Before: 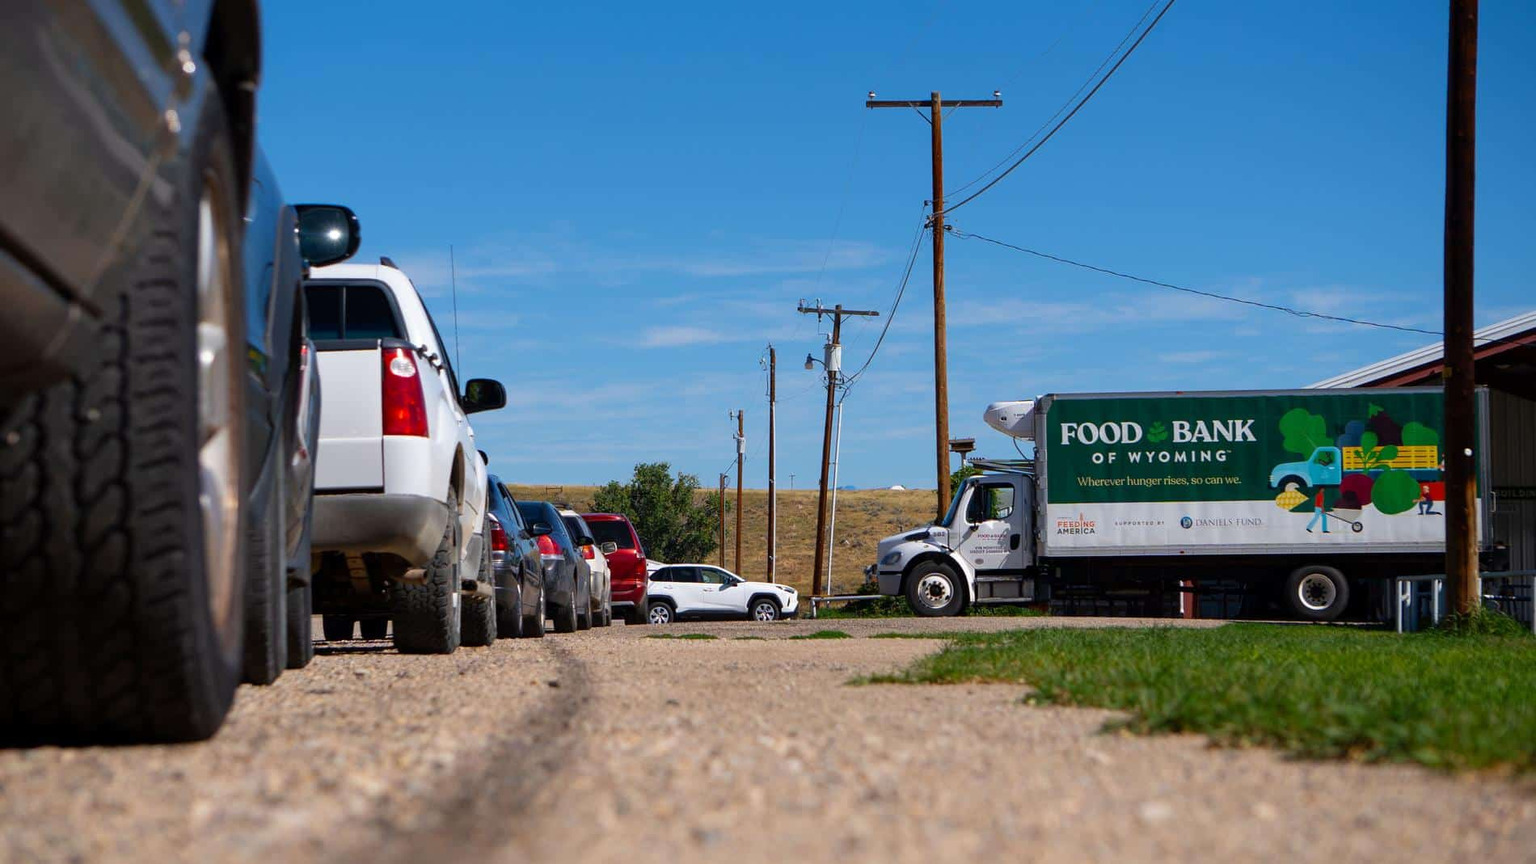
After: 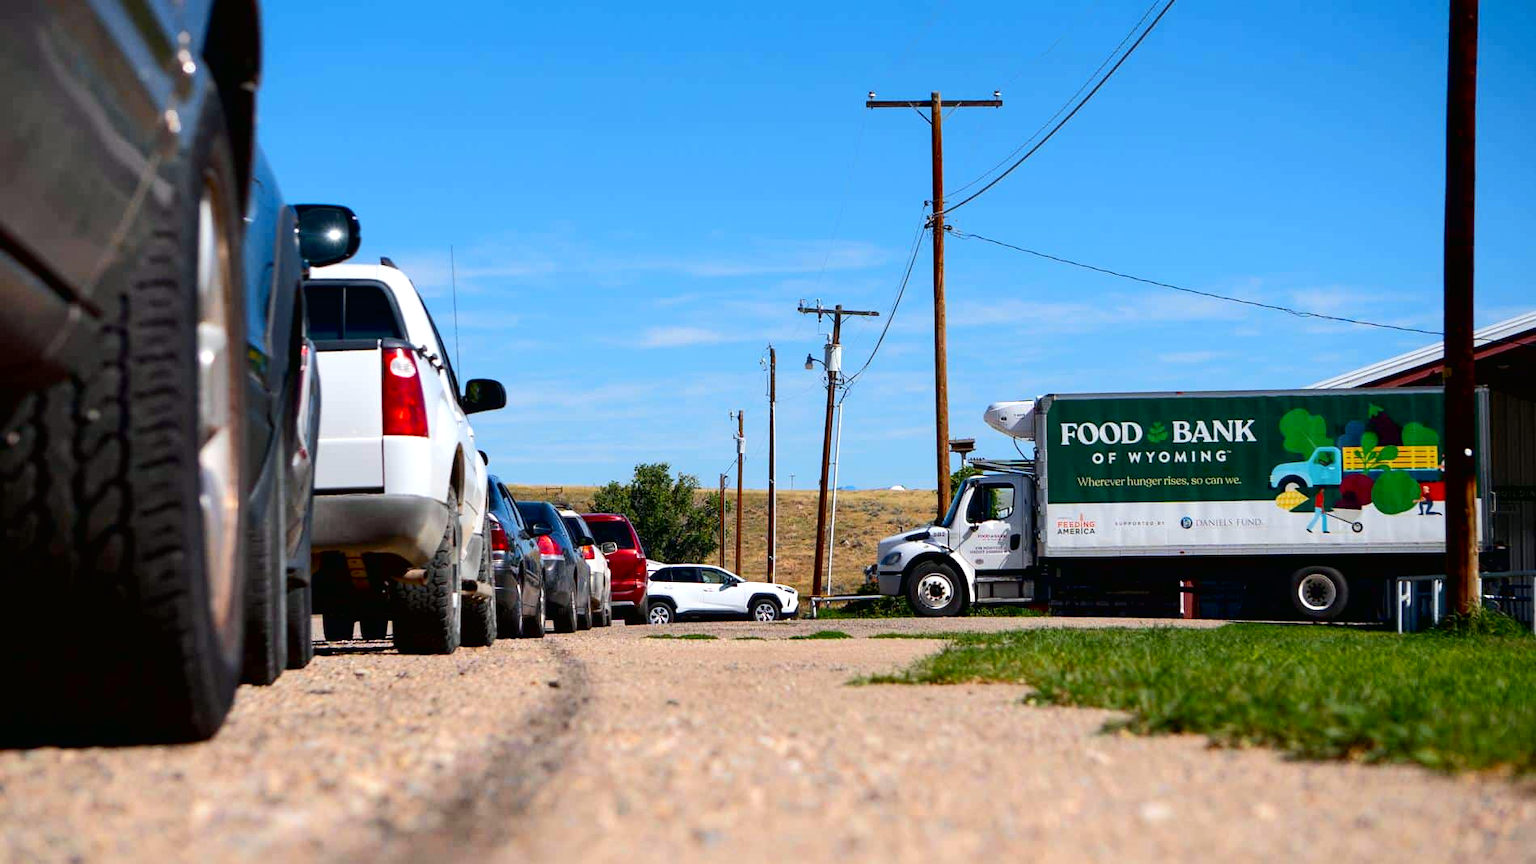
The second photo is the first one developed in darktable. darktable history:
exposure: black level correction 0.005, exposure 0.417 EV, compensate highlight preservation false
tone curve: curves: ch0 [(0, 0.01) (0.037, 0.032) (0.131, 0.108) (0.275, 0.256) (0.483, 0.512) (0.61, 0.665) (0.696, 0.742) (0.792, 0.819) (0.911, 0.925) (0.997, 0.995)]; ch1 [(0, 0) (0.301, 0.3) (0.423, 0.421) (0.492, 0.488) (0.507, 0.503) (0.53, 0.532) (0.573, 0.586) (0.683, 0.702) (0.746, 0.77) (1, 1)]; ch2 [(0, 0) (0.246, 0.233) (0.36, 0.352) (0.415, 0.415) (0.485, 0.487) (0.502, 0.504) (0.525, 0.518) (0.539, 0.539) (0.587, 0.594) (0.636, 0.652) (0.711, 0.729) (0.845, 0.855) (0.998, 0.977)], color space Lab, independent channels, preserve colors none
